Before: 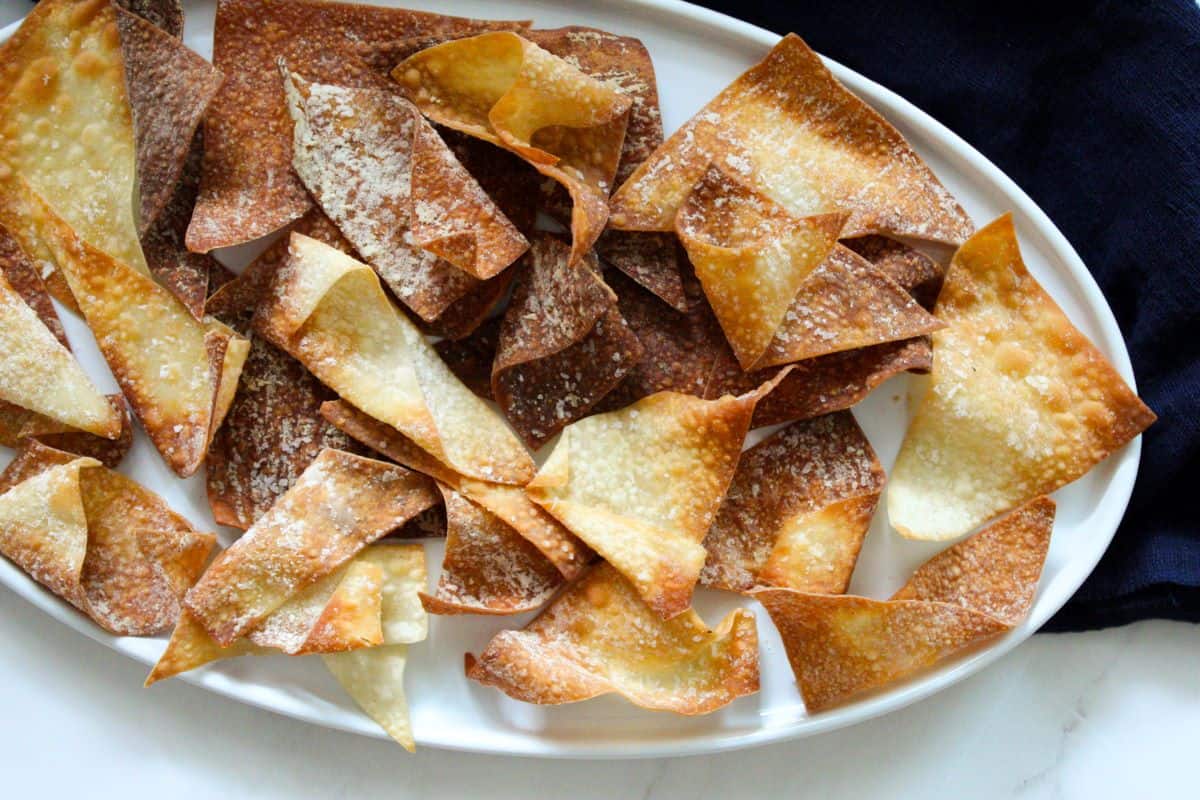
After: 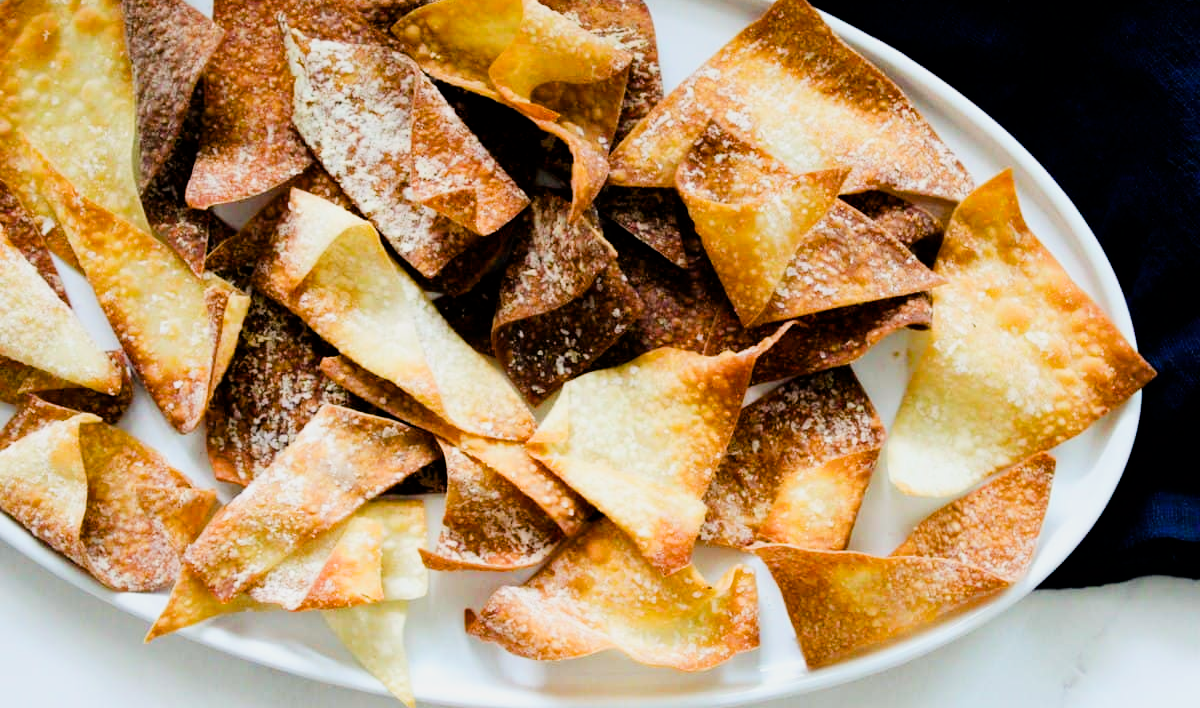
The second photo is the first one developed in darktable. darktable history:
color balance rgb: power › chroma 0.5%, power › hue 214.98°, linear chroma grading › global chroma 19.831%, perceptual saturation grading › global saturation 0.472%, perceptual saturation grading › highlights -18.483%, perceptual saturation grading › mid-tones 6.831%, perceptual saturation grading › shadows 28.135%, global vibrance 20%
exposure: black level correction 0.001, exposure 0.498 EV, compensate highlight preservation false
filmic rgb: black relative exposure -5.1 EV, white relative exposure 4 EV, threshold 2.94 EV, hardness 2.9, contrast 1.298, highlights saturation mix -30.98%, enable highlight reconstruction true
crop and rotate: top 5.567%, bottom 5.922%
